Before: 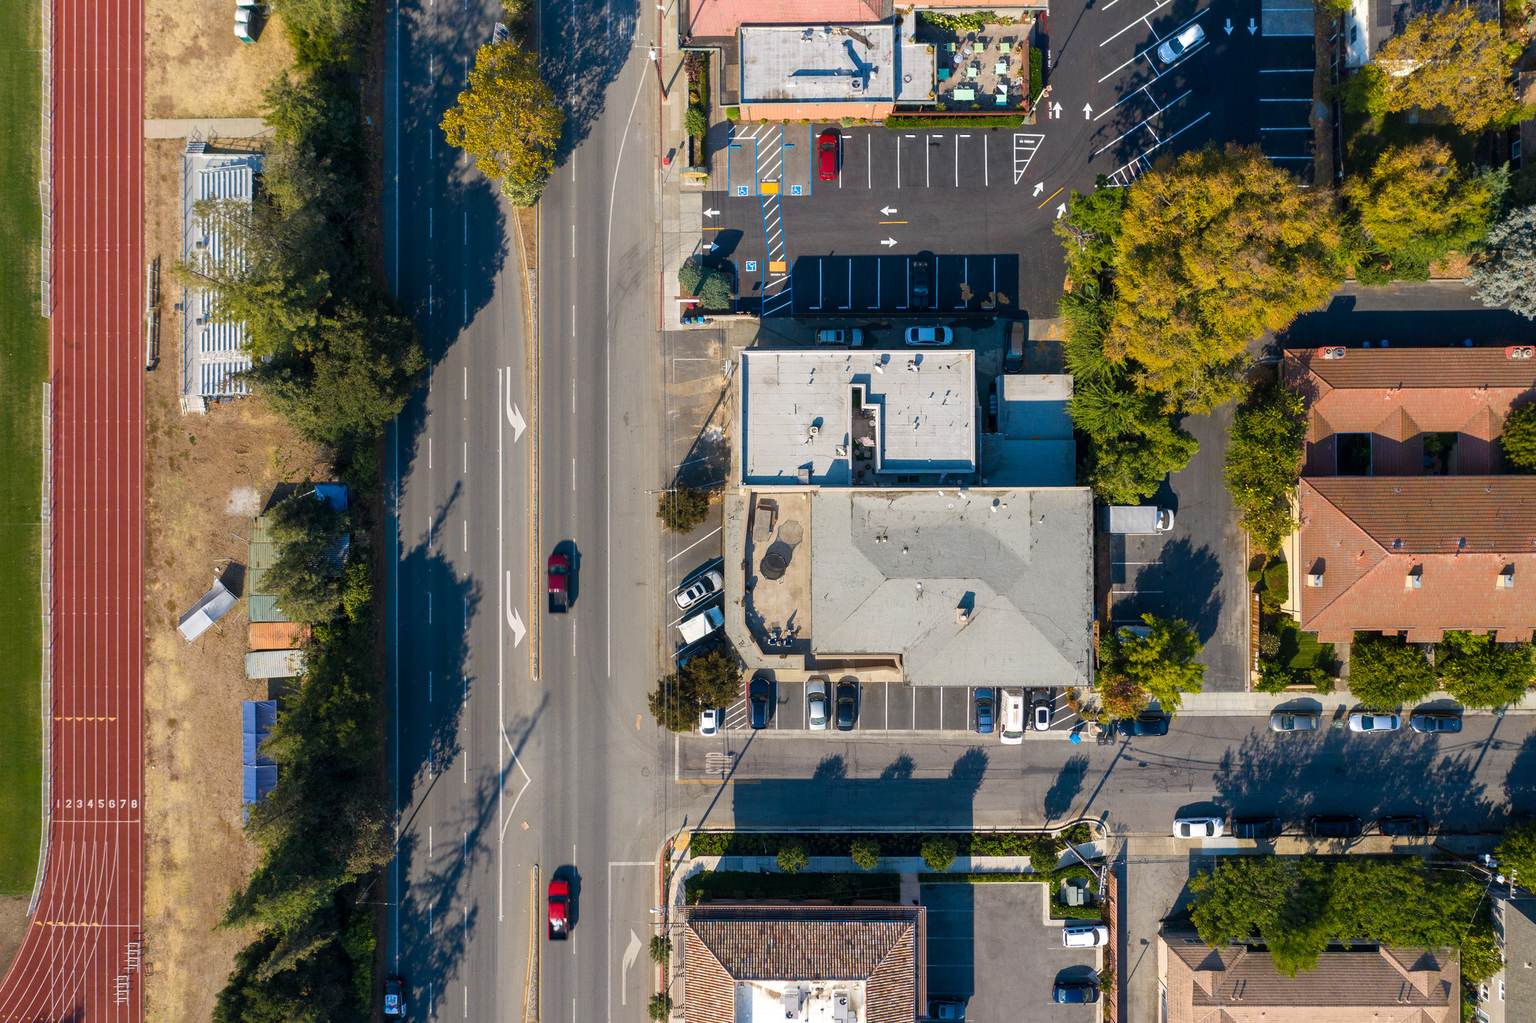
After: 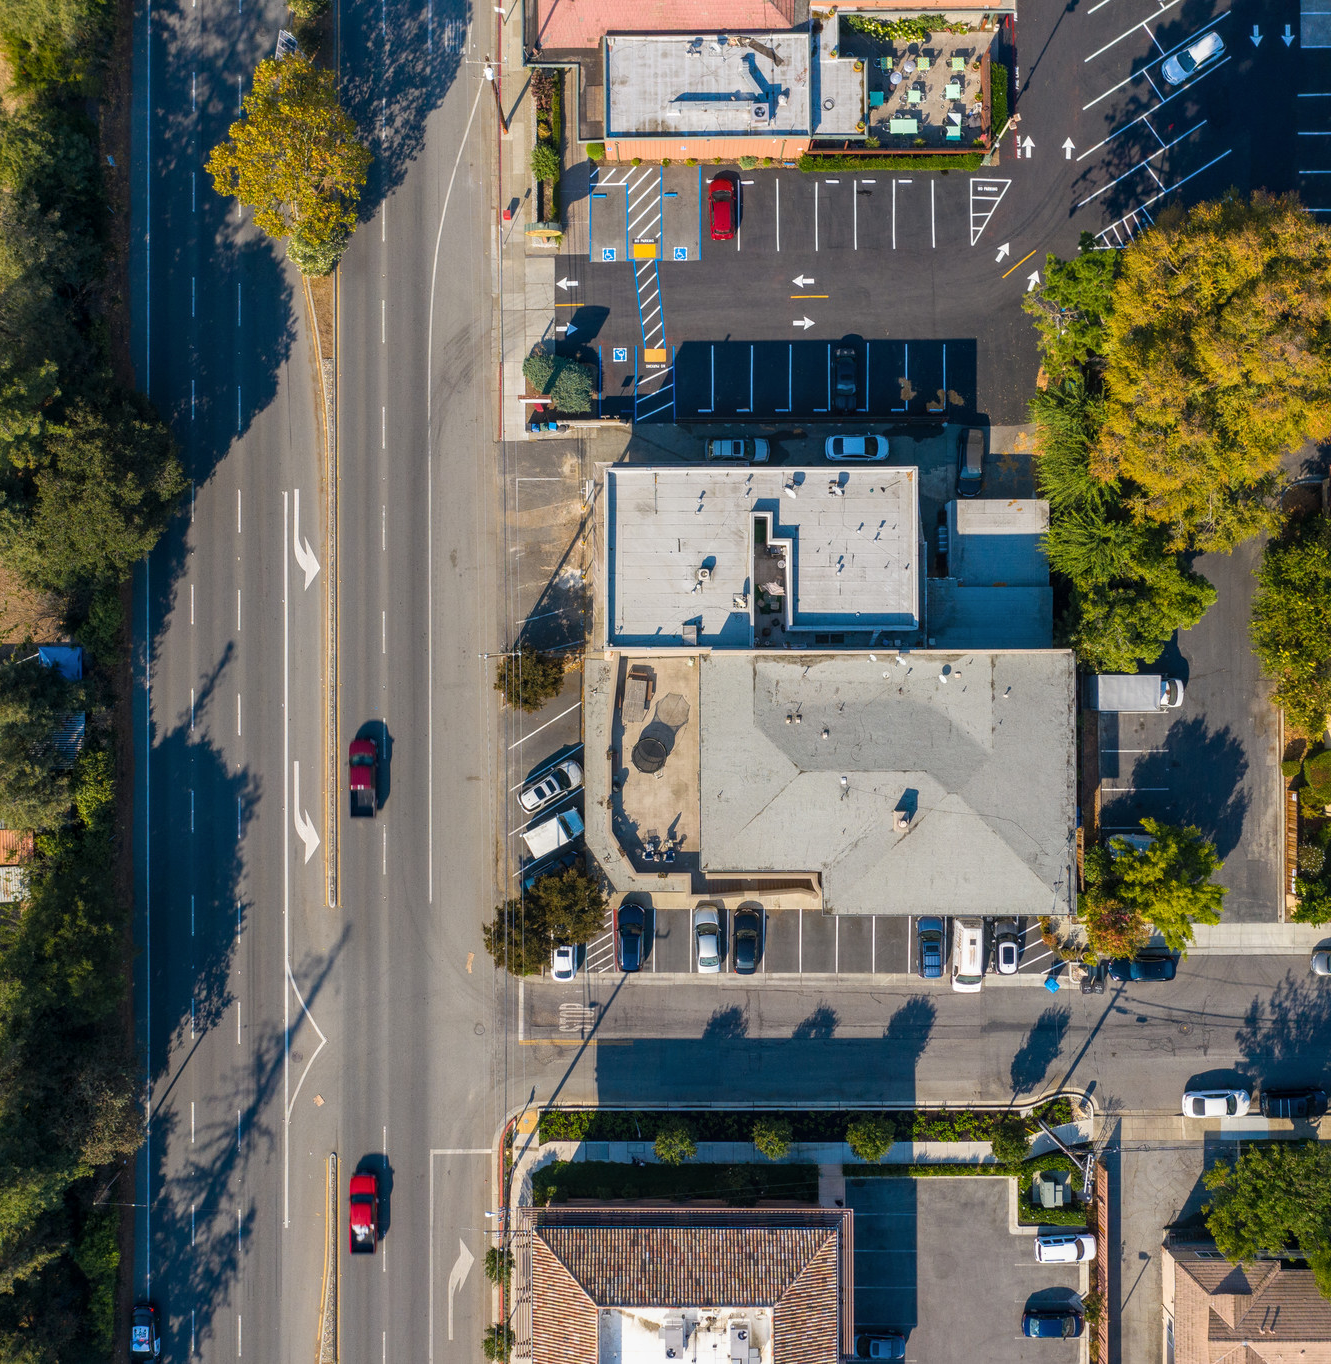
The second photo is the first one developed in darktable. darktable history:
crop and rotate: left 18.635%, right 16.33%
local contrast: detail 114%
